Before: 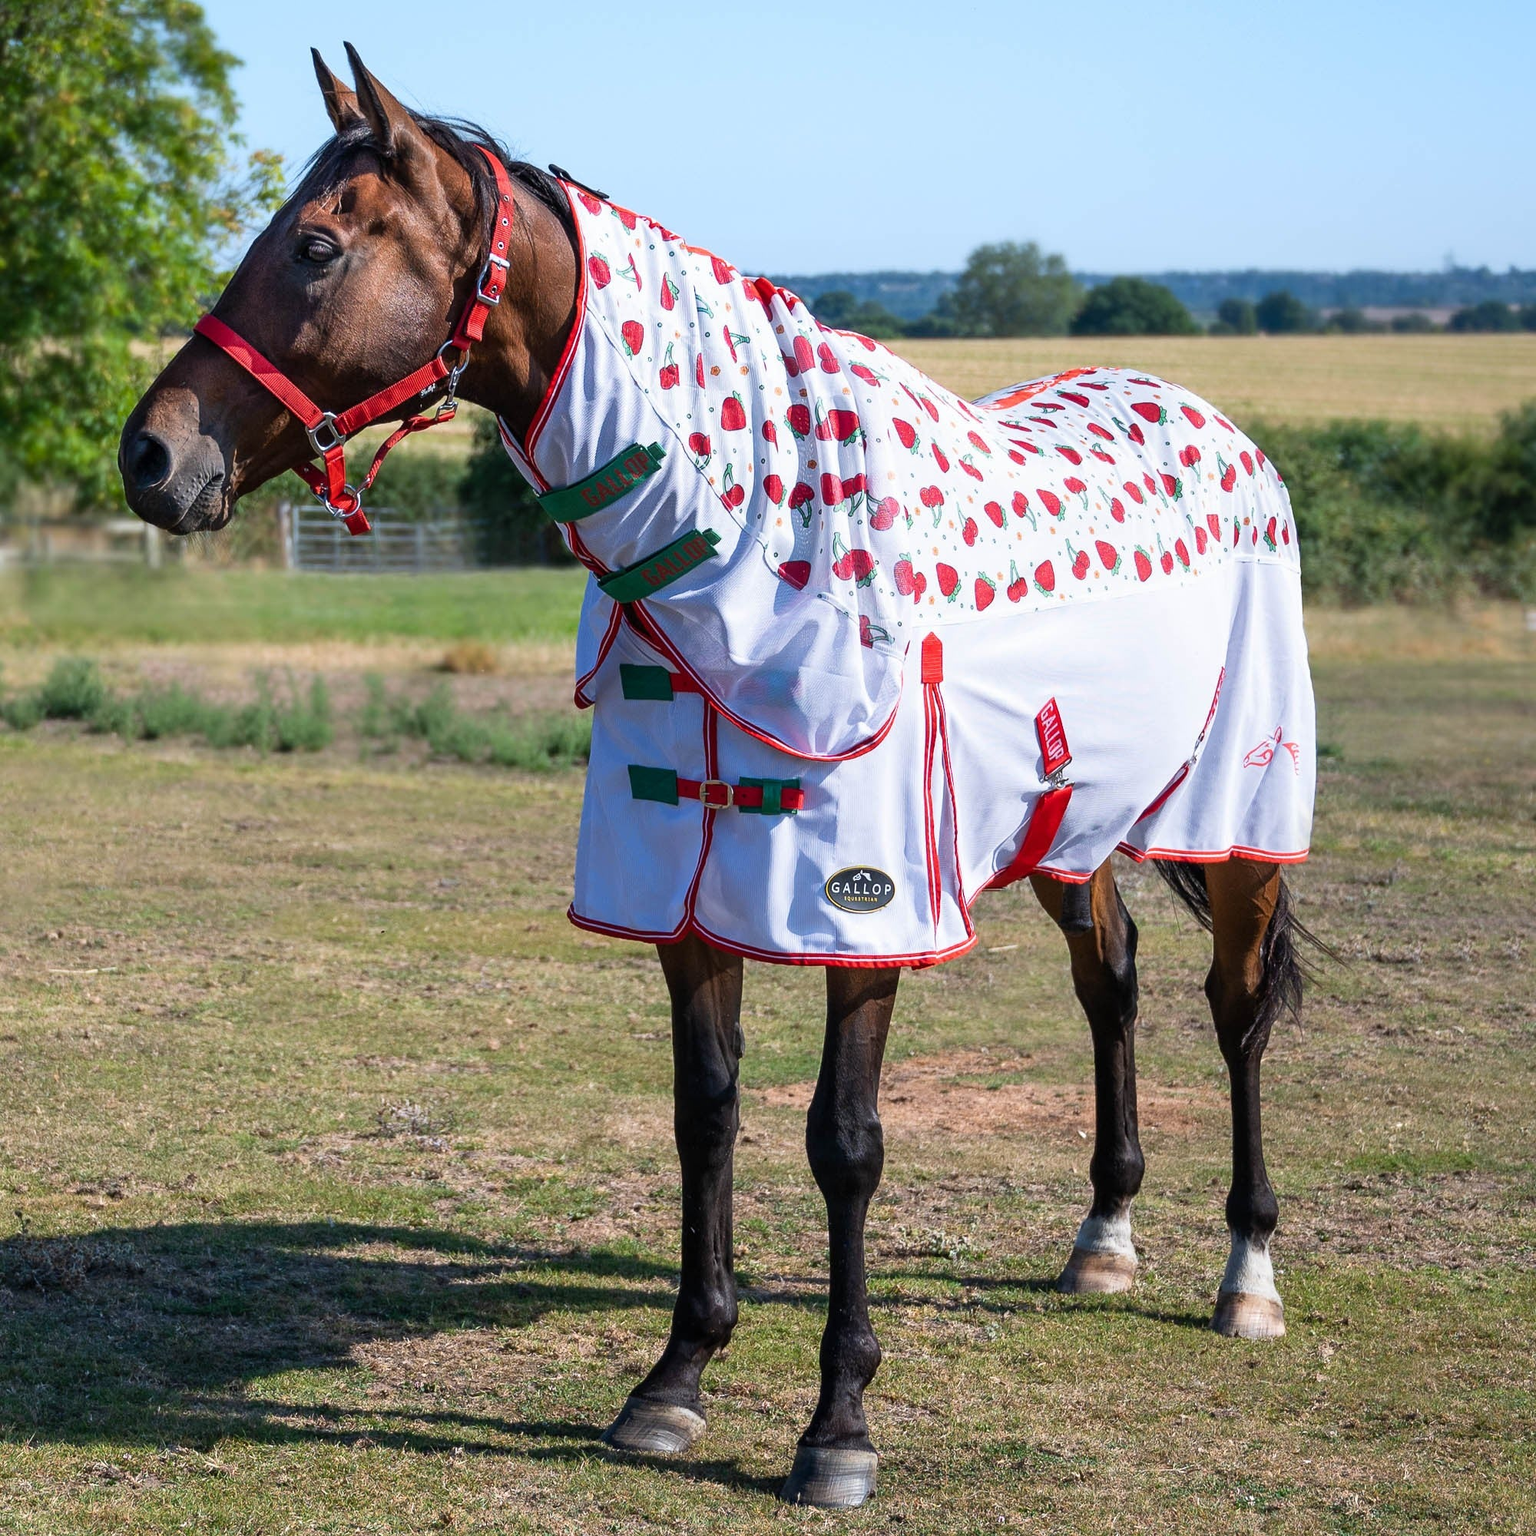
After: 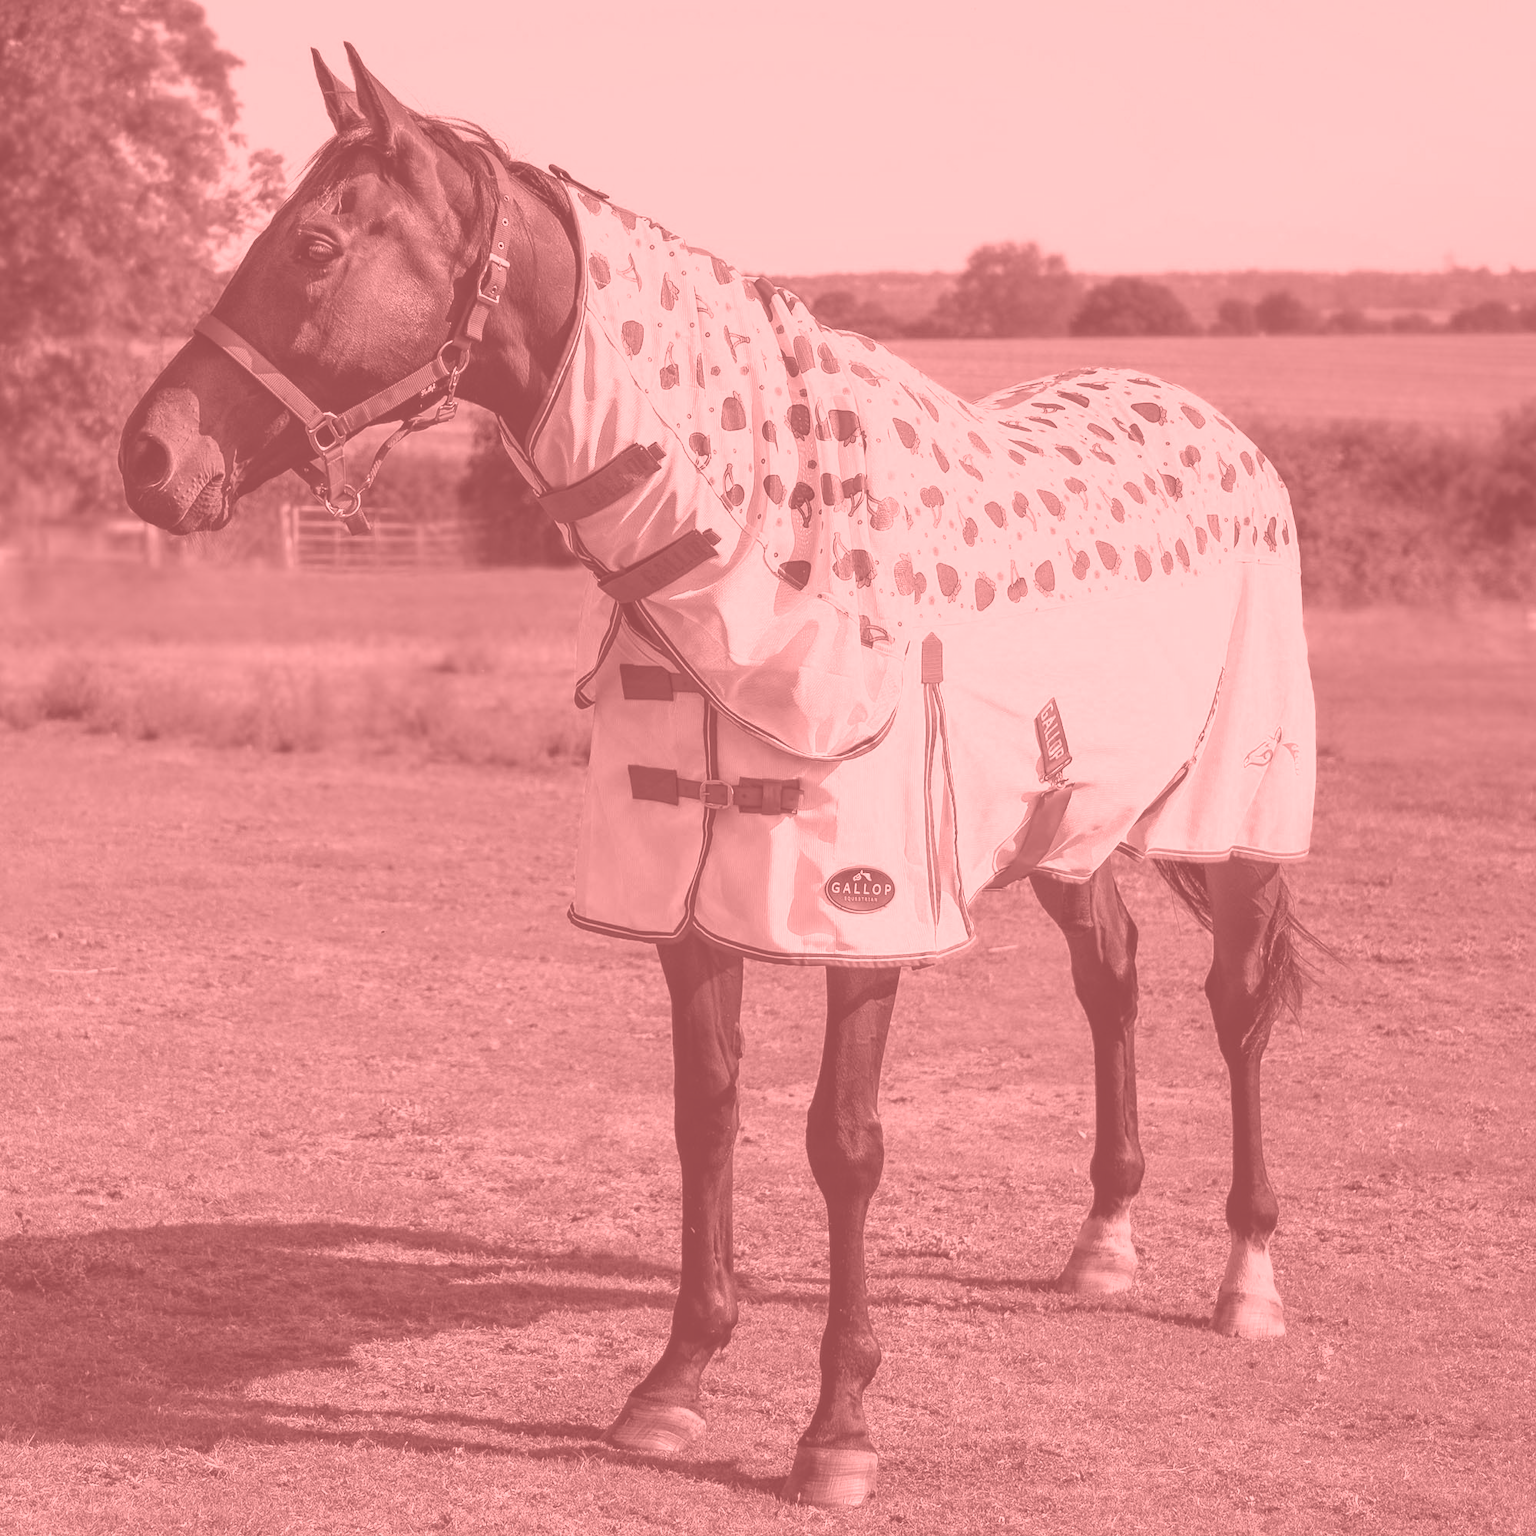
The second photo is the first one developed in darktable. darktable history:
colorize: saturation 51%, source mix 50.67%, lightness 50.67%
color correction: highlights a* -0.137, highlights b* 0.137
color zones: curves: ch0 [(0, 0.613) (0.01, 0.613) (0.245, 0.448) (0.498, 0.529) (0.642, 0.665) (0.879, 0.777) (0.99, 0.613)]; ch1 [(0, 0.272) (0.219, 0.127) (0.724, 0.346)]
graduated density: hue 238.83°, saturation 50%
